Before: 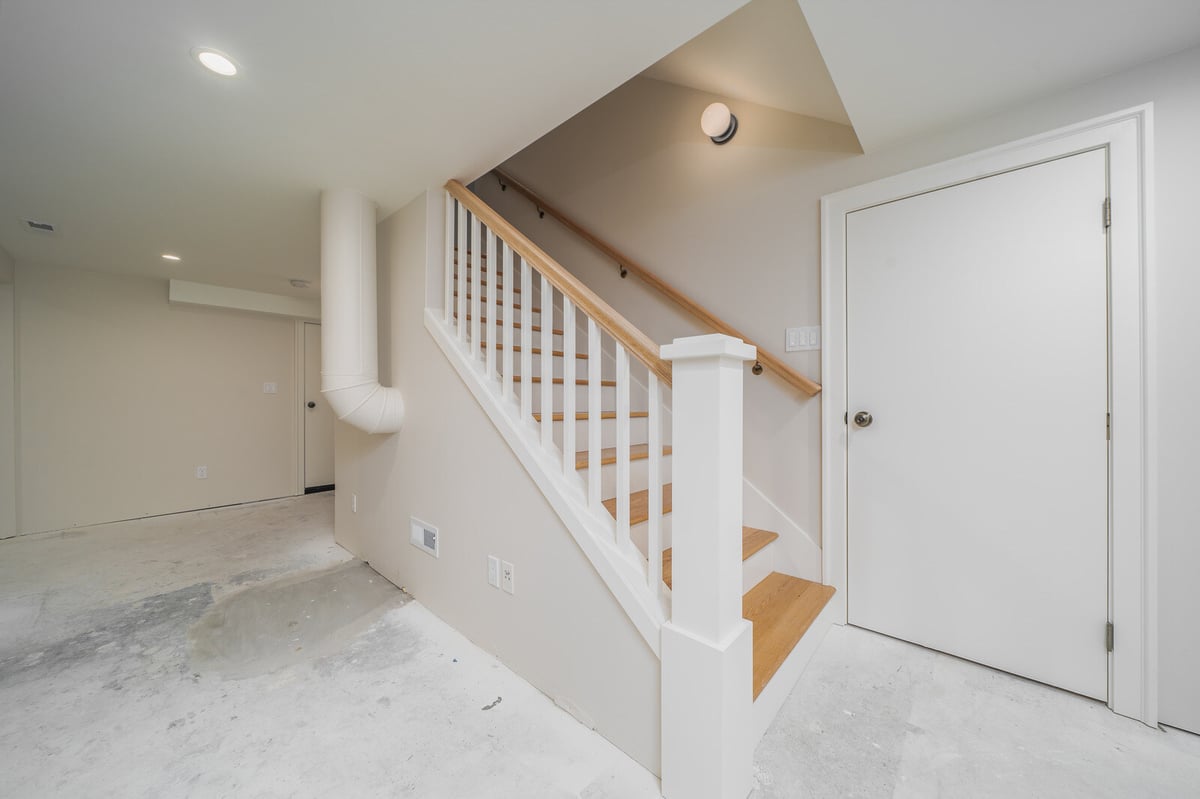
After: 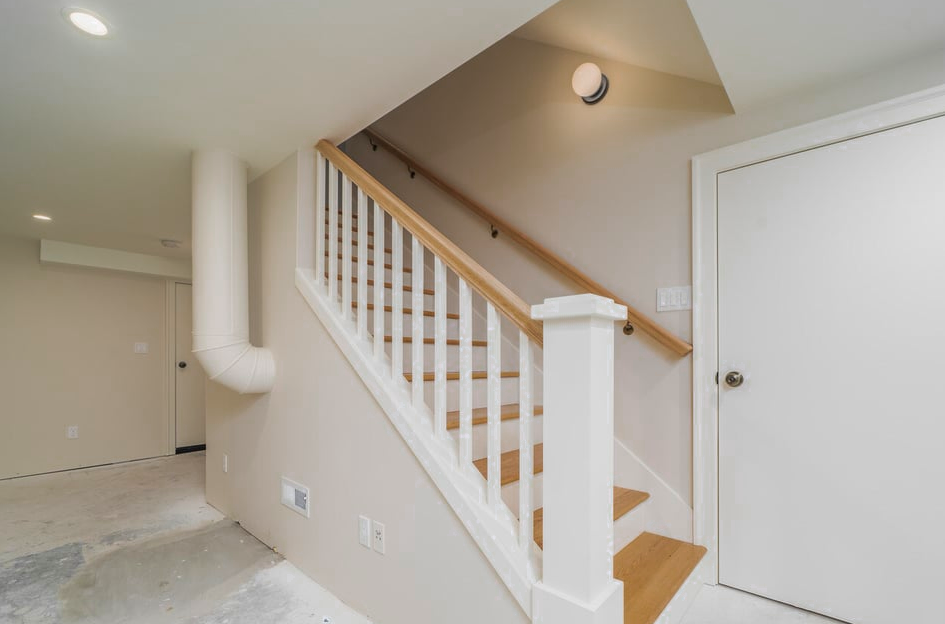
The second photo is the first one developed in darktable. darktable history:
color zones: curves: ch0 [(0.203, 0.433) (0.607, 0.517) (0.697, 0.696) (0.705, 0.897)]
velvia: on, module defaults
crop and rotate: left 10.77%, top 5.1%, right 10.41%, bottom 16.76%
